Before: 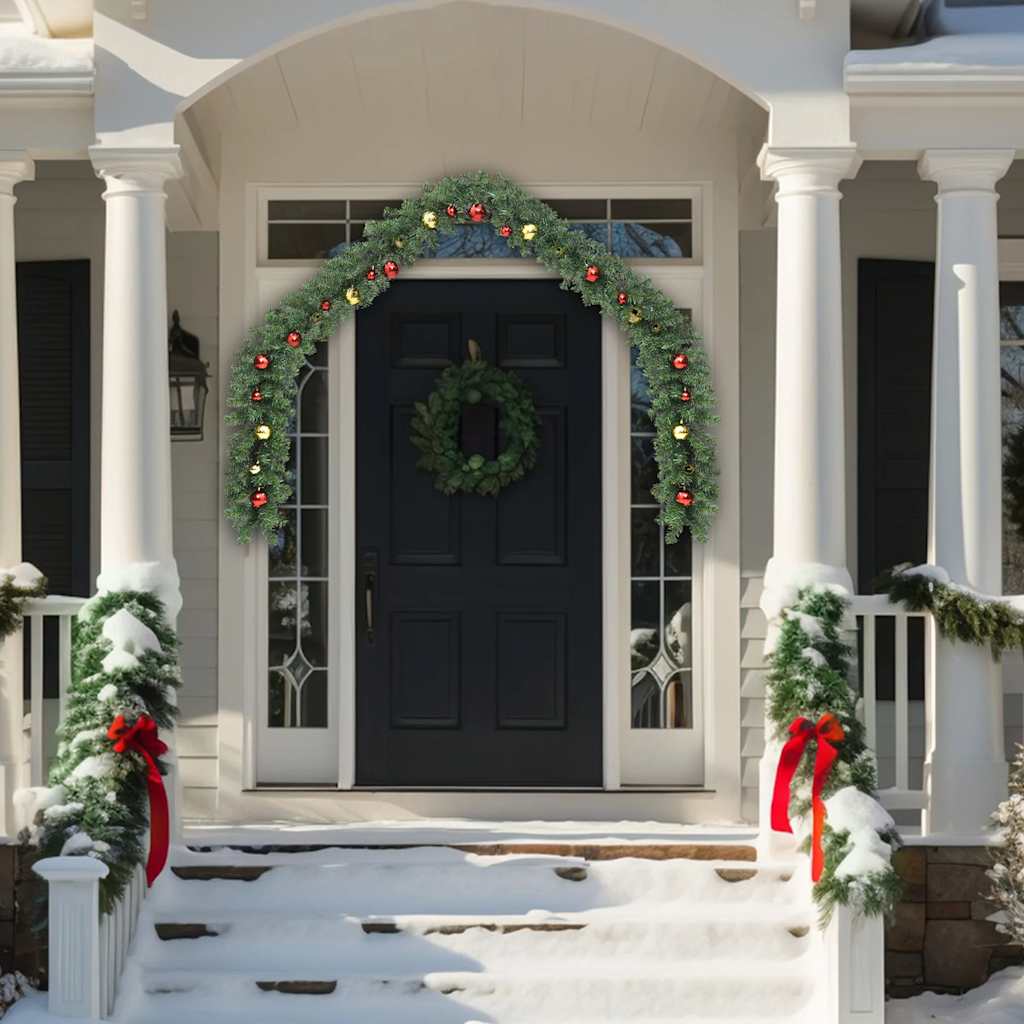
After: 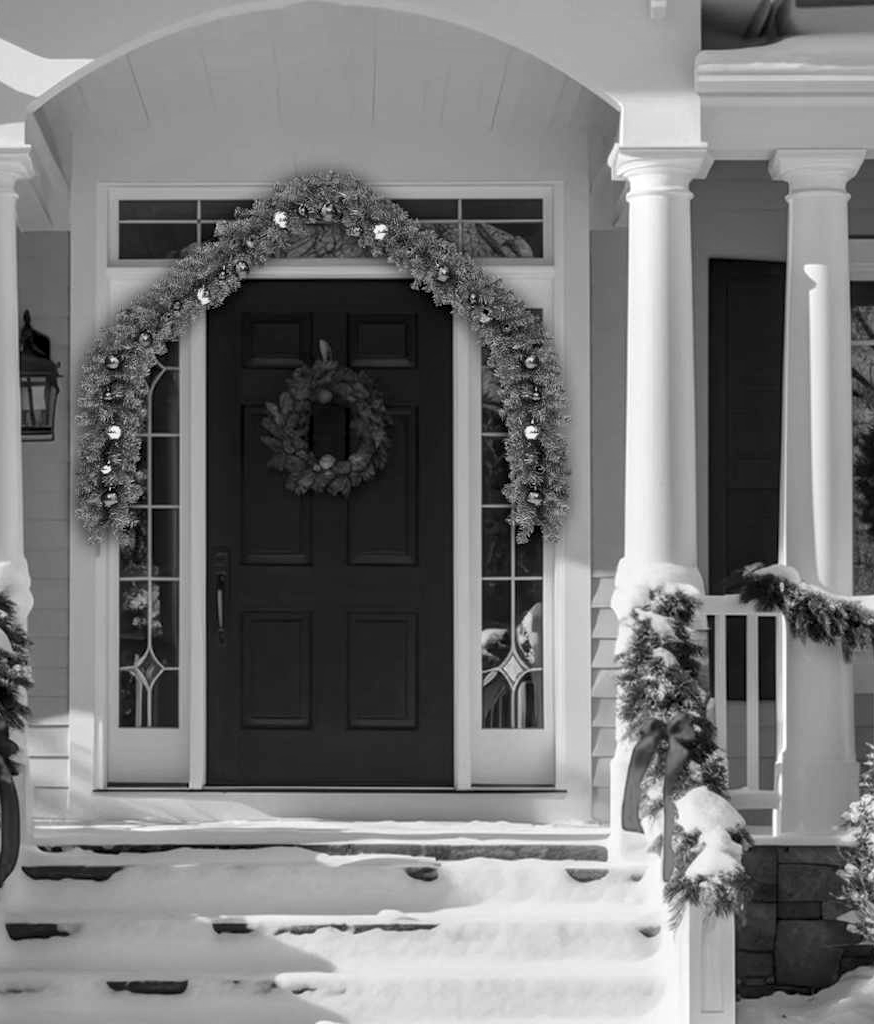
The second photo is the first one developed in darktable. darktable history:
local contrast: detail 130%
monochrome: a 32, b 64, size 2.3
crop and rotate: left 14.584%
